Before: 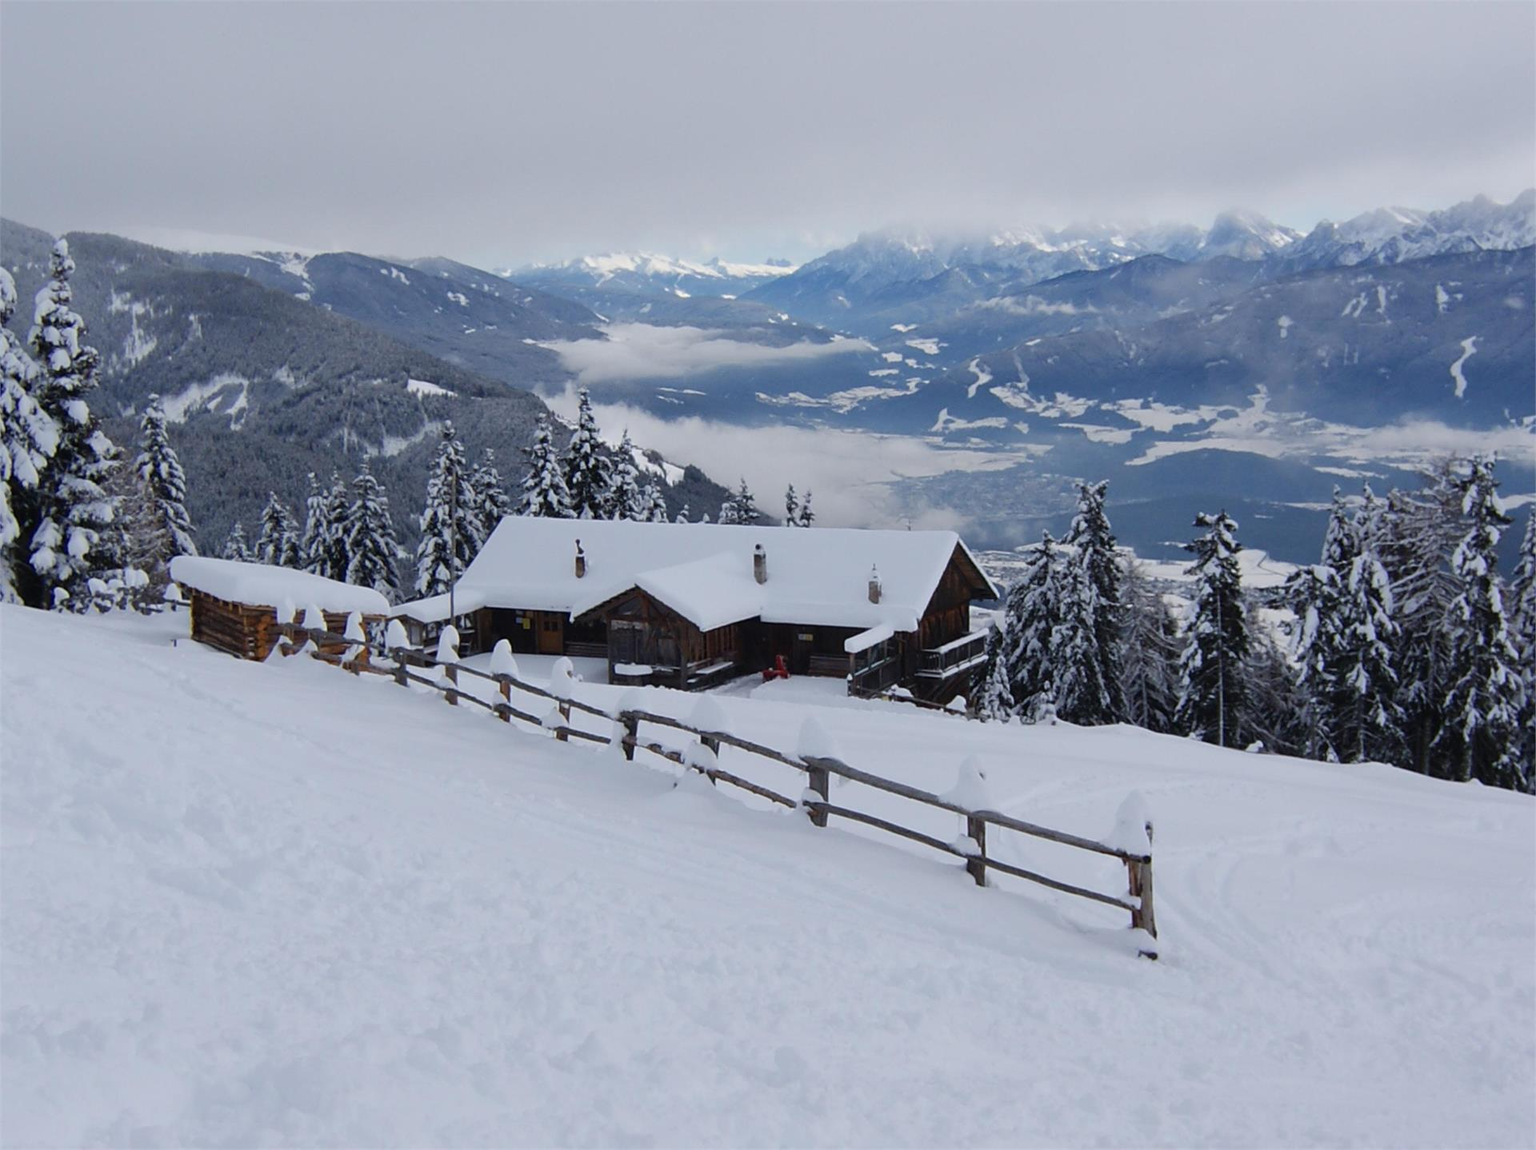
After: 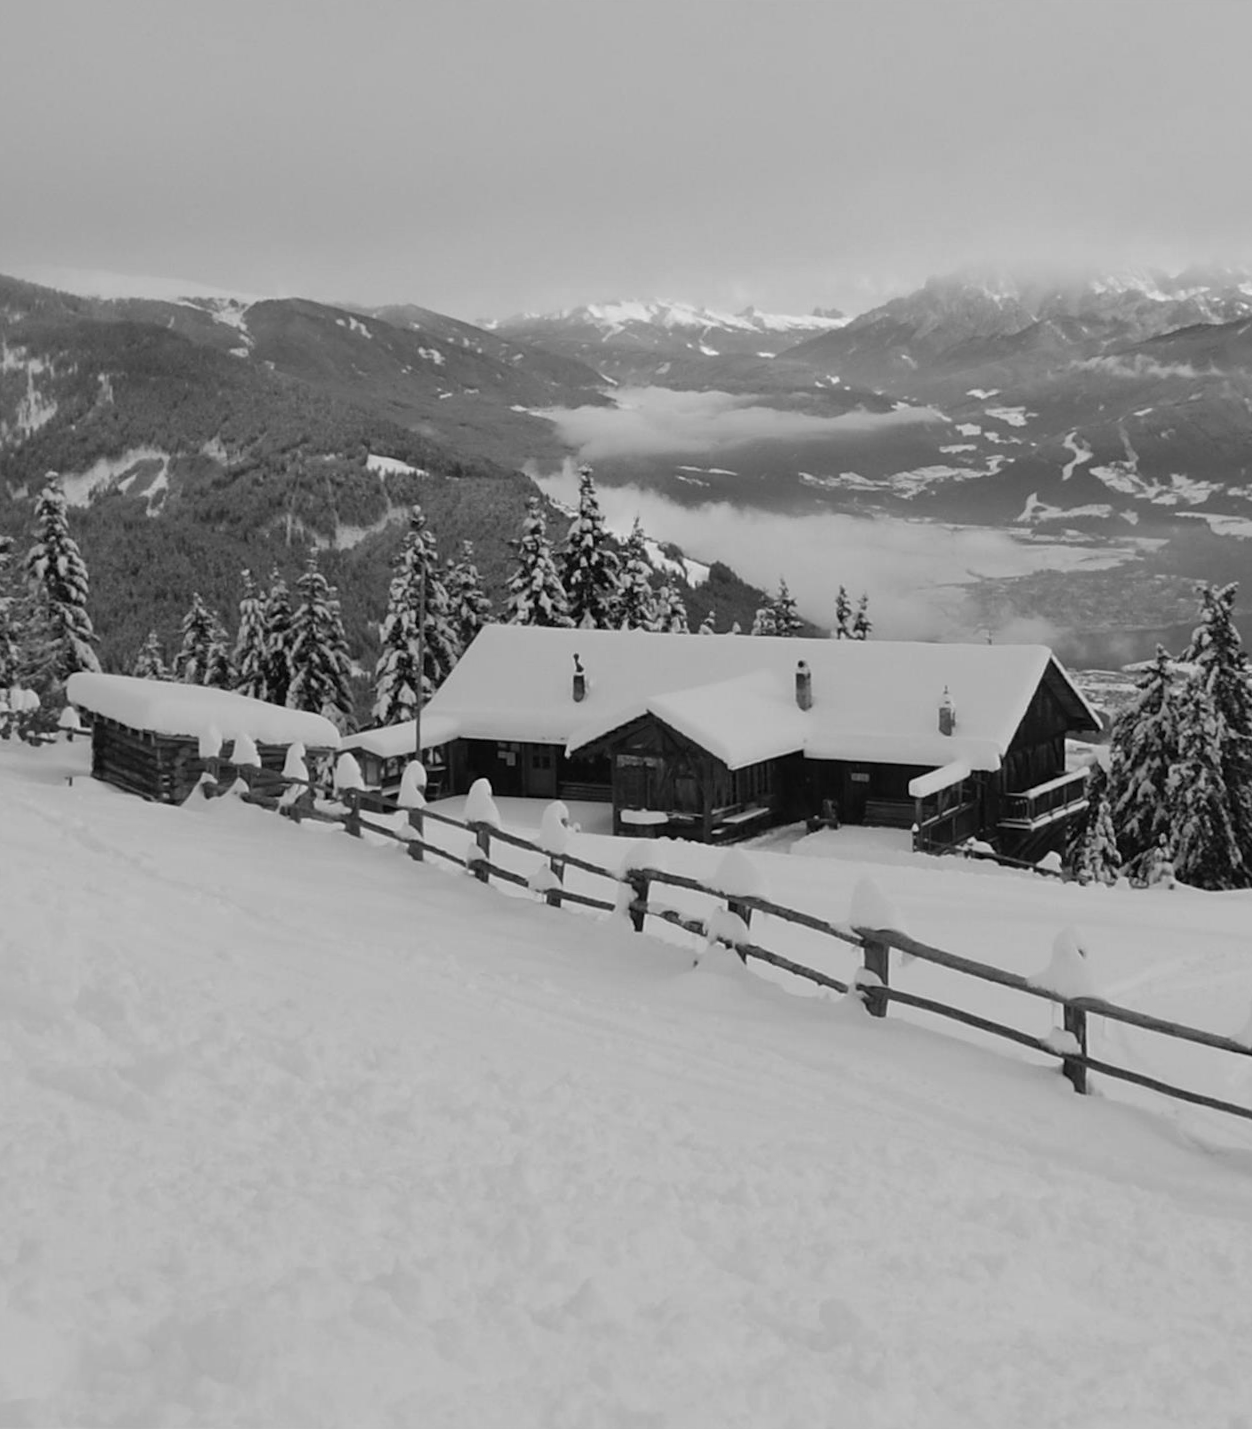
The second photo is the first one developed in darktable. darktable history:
monochrome: a 32, b 64, size 2.3
rotate and perspective: rotation 0.226°, lens shift (vertical) -0.042, crop left 0.023, crop right 0.982, crop top 0.006, crop bottom 0.994
crop and rotate: left 6.617%, right 26.717%
